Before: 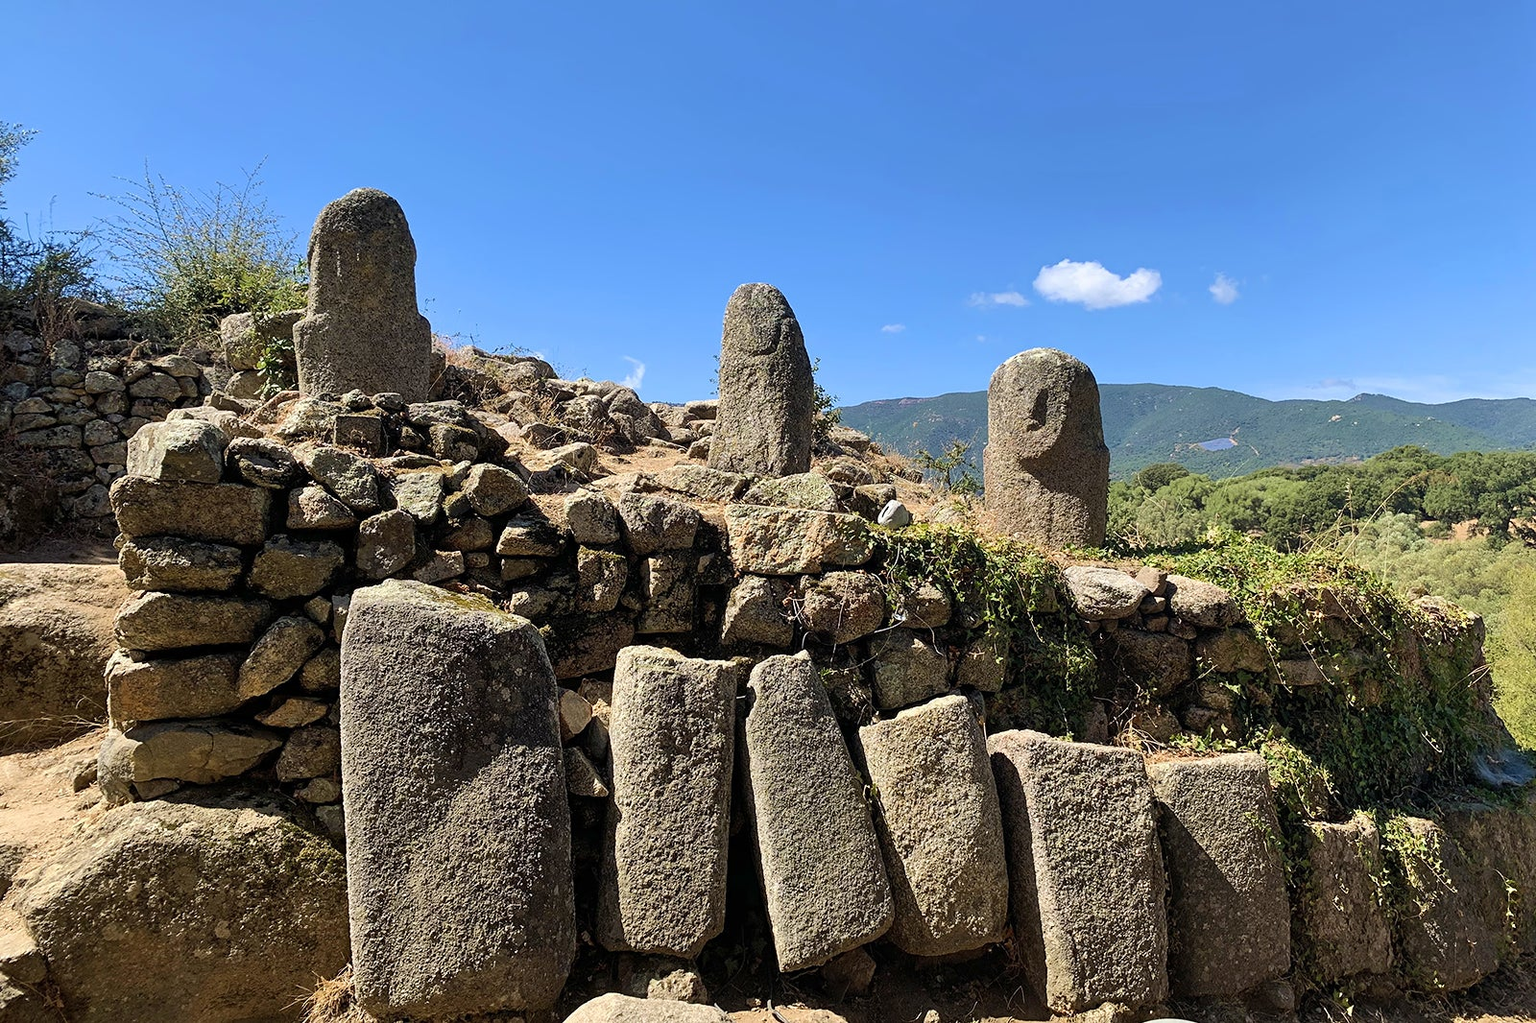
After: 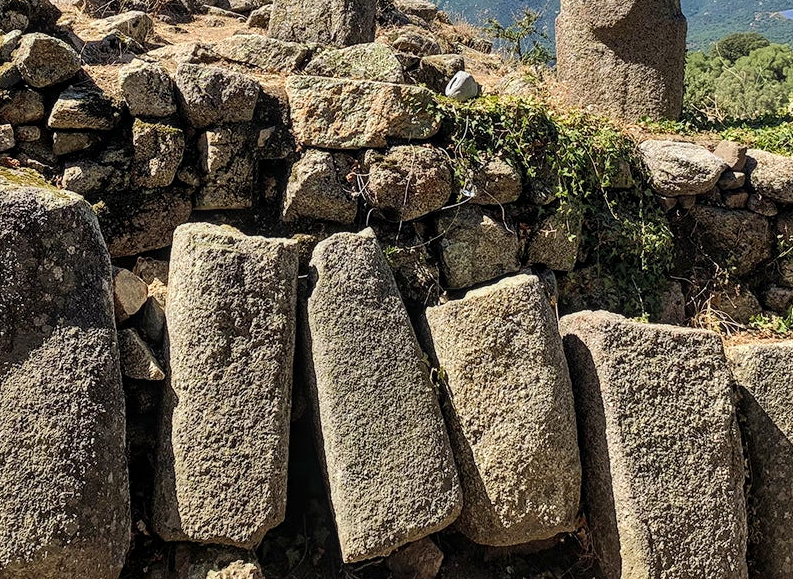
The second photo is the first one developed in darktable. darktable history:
crop: left 29.368%, top 42.214%, right 21.045%, bottom 3.461%
local contrast: on, module defaults
shadows and highlights: soften with gaussian
